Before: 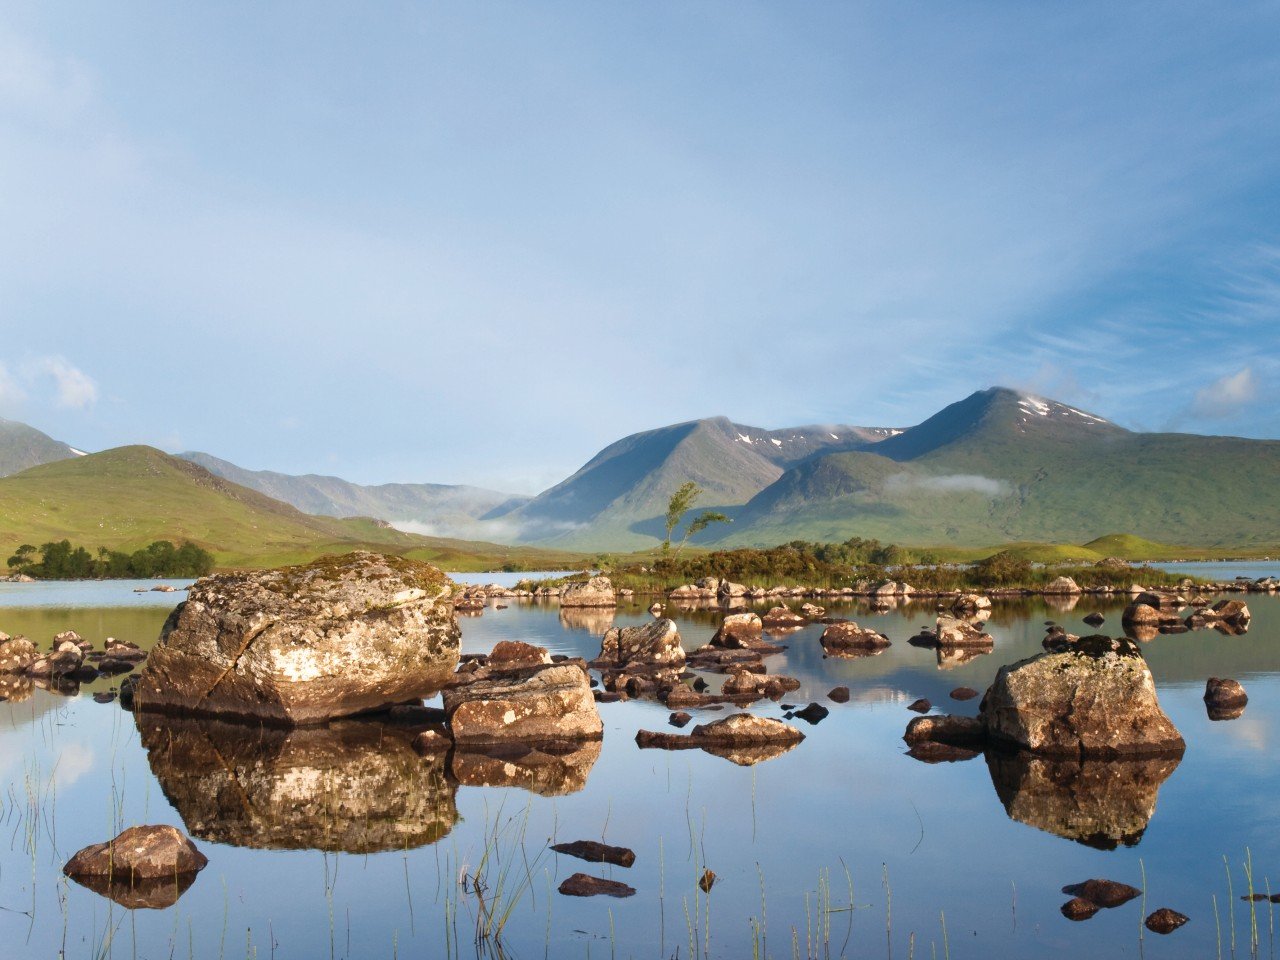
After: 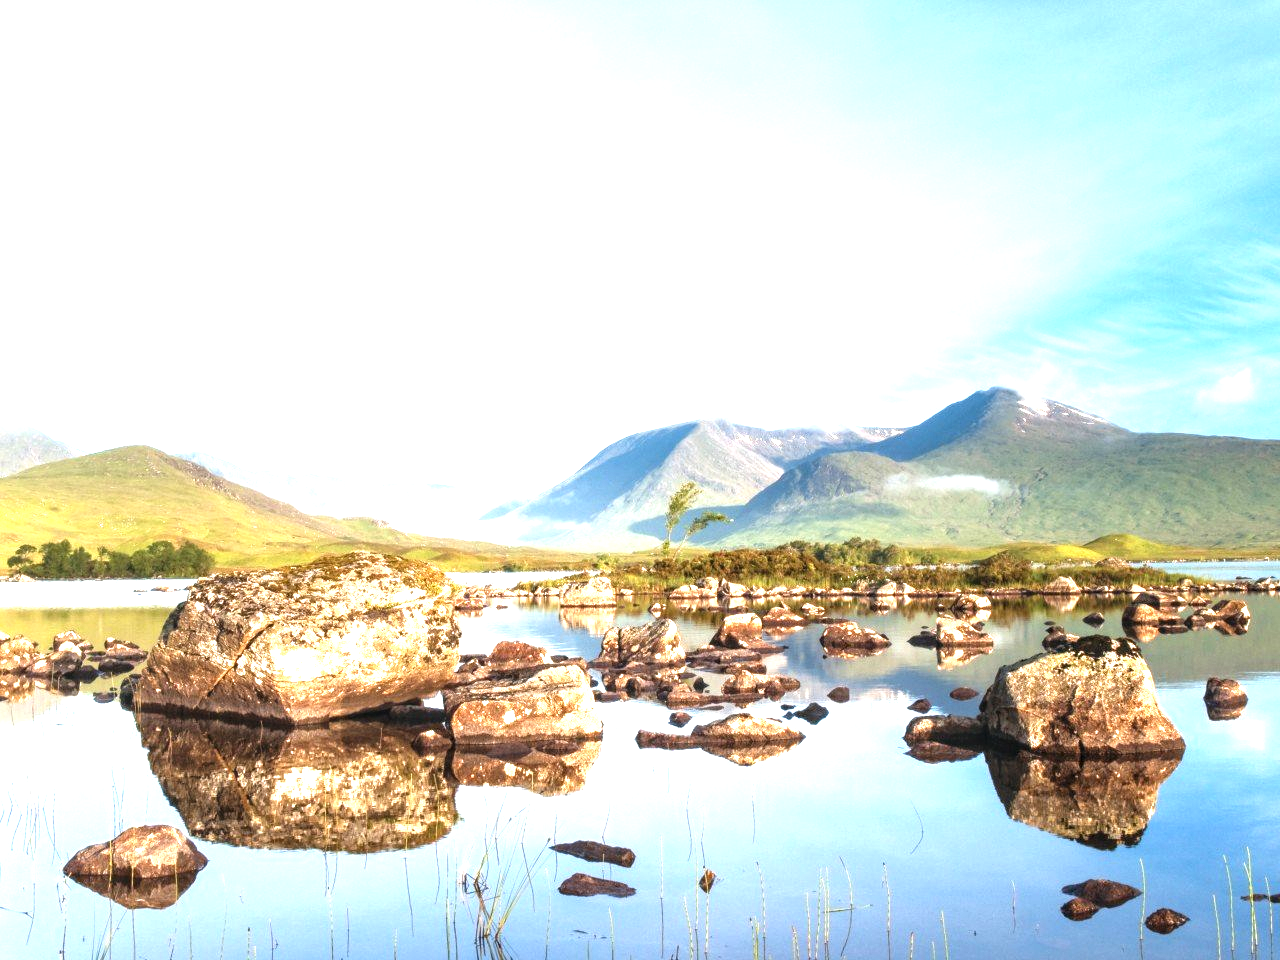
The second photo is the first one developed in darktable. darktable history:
local contrast: on, module defaults
exposure: exposure 1.154 EV, compensate exposure bias true, compensate highlight preservation false
tone equalizer: -8 EV -0.433 EV, -7 EV -0.363 EV, -6 EV -0.355 EV, -5 EV -0.235 EV, -3 EV 0.237 EV, -2 EV 0.334 EV, -1 EV 0.387 EV, +0 EV 0.428 EV, mask exposure compensation -0.497 EV
